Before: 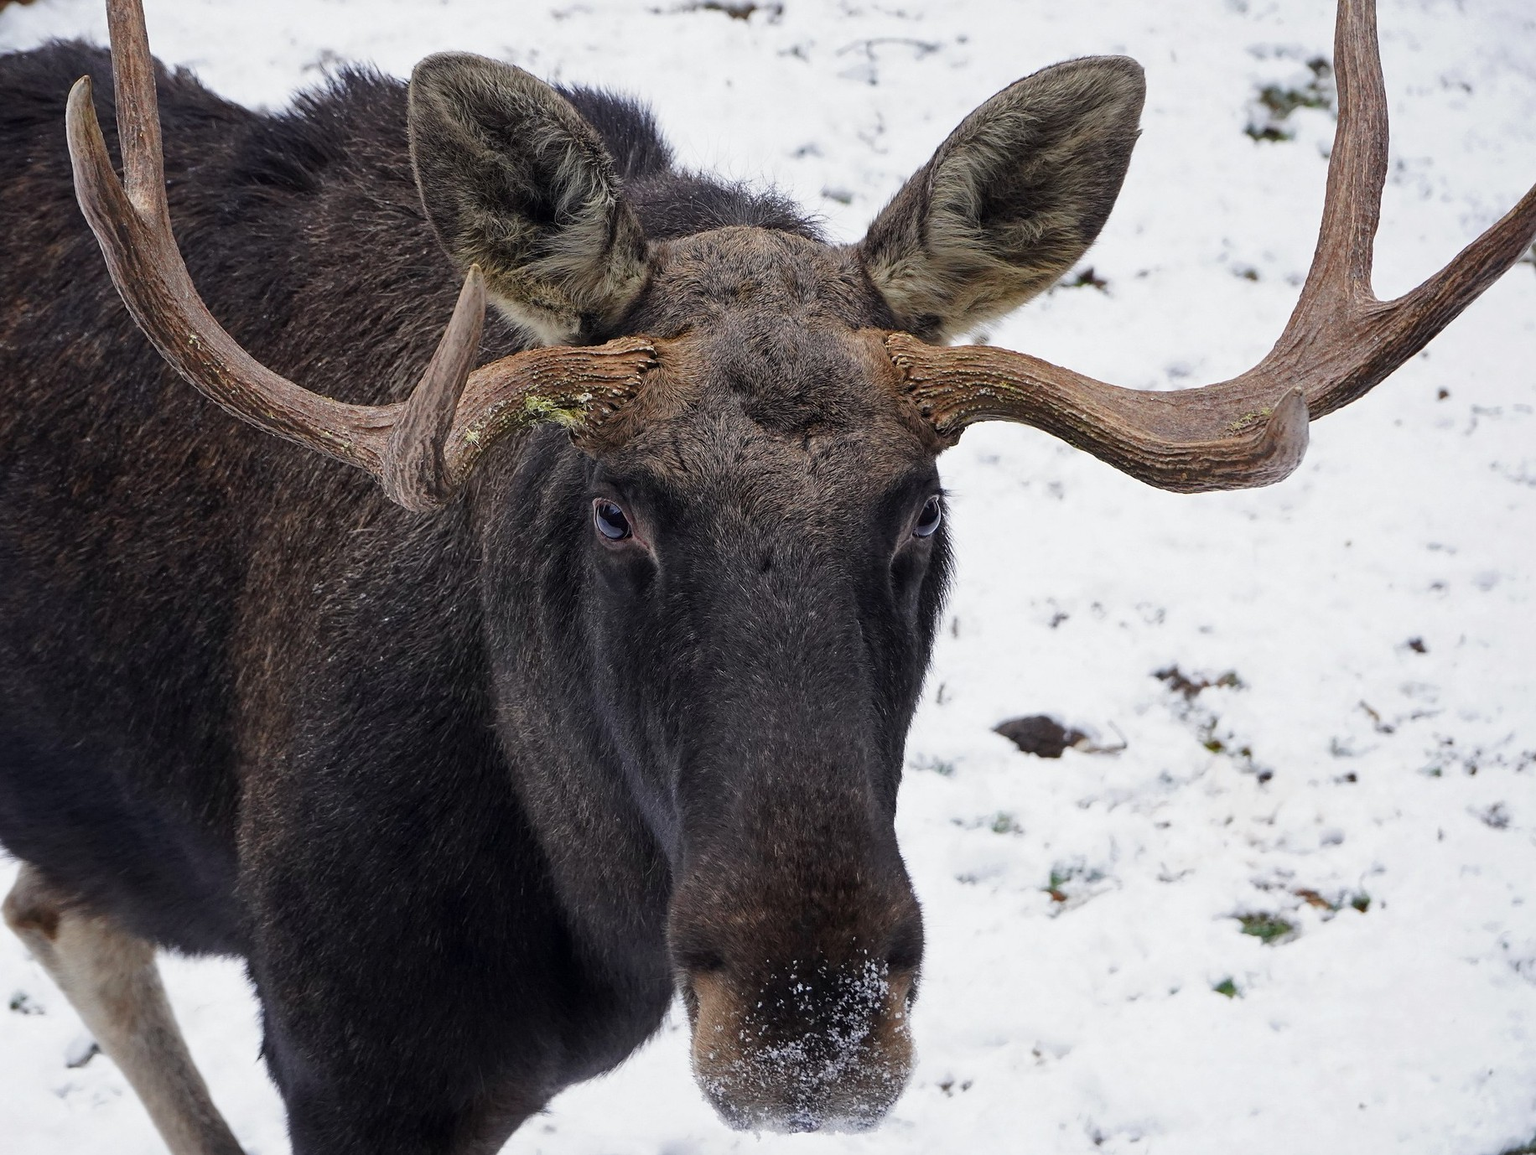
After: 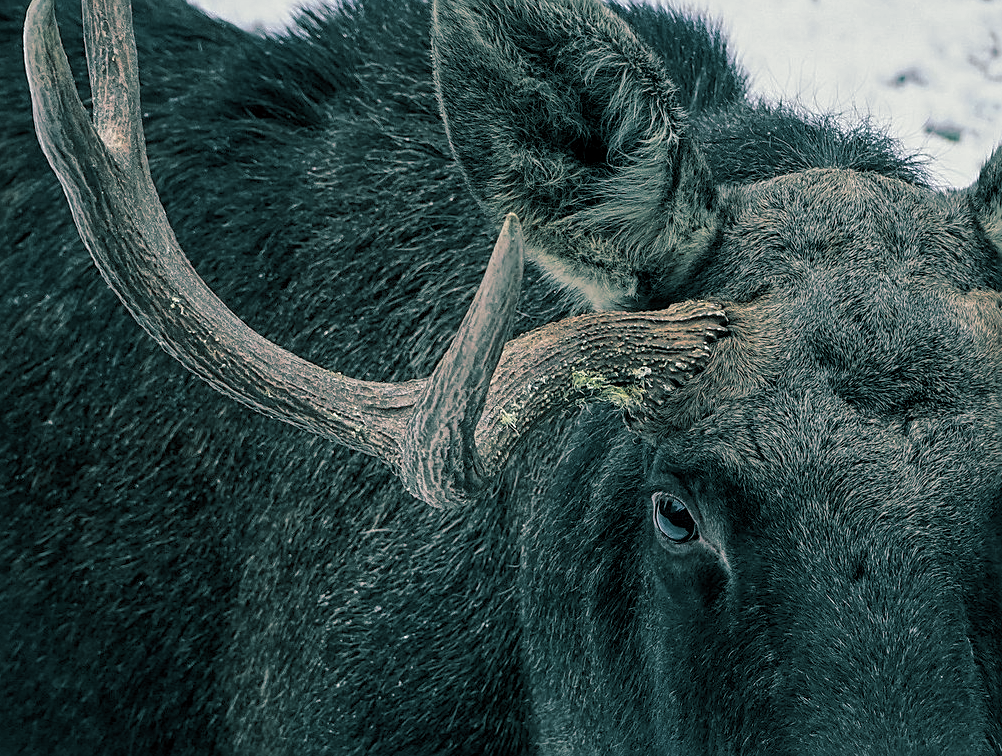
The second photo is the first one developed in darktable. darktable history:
local contrast: detail 130%
split-toning: shadows › hue 186.43°, highlights › hue 49.29°, compress 30.29%
shadows and highlights: shadows -20, white point adjustment -2, highlights -35
crop and rotate: left 3.047%, top 7.509%, right 42.236%, bottom 37.598%
sharpen: on, module defaults
color correction: highlights a* -2.73, highlights b* -2.09, shadows a* 2.41, shadows b* 2.73
